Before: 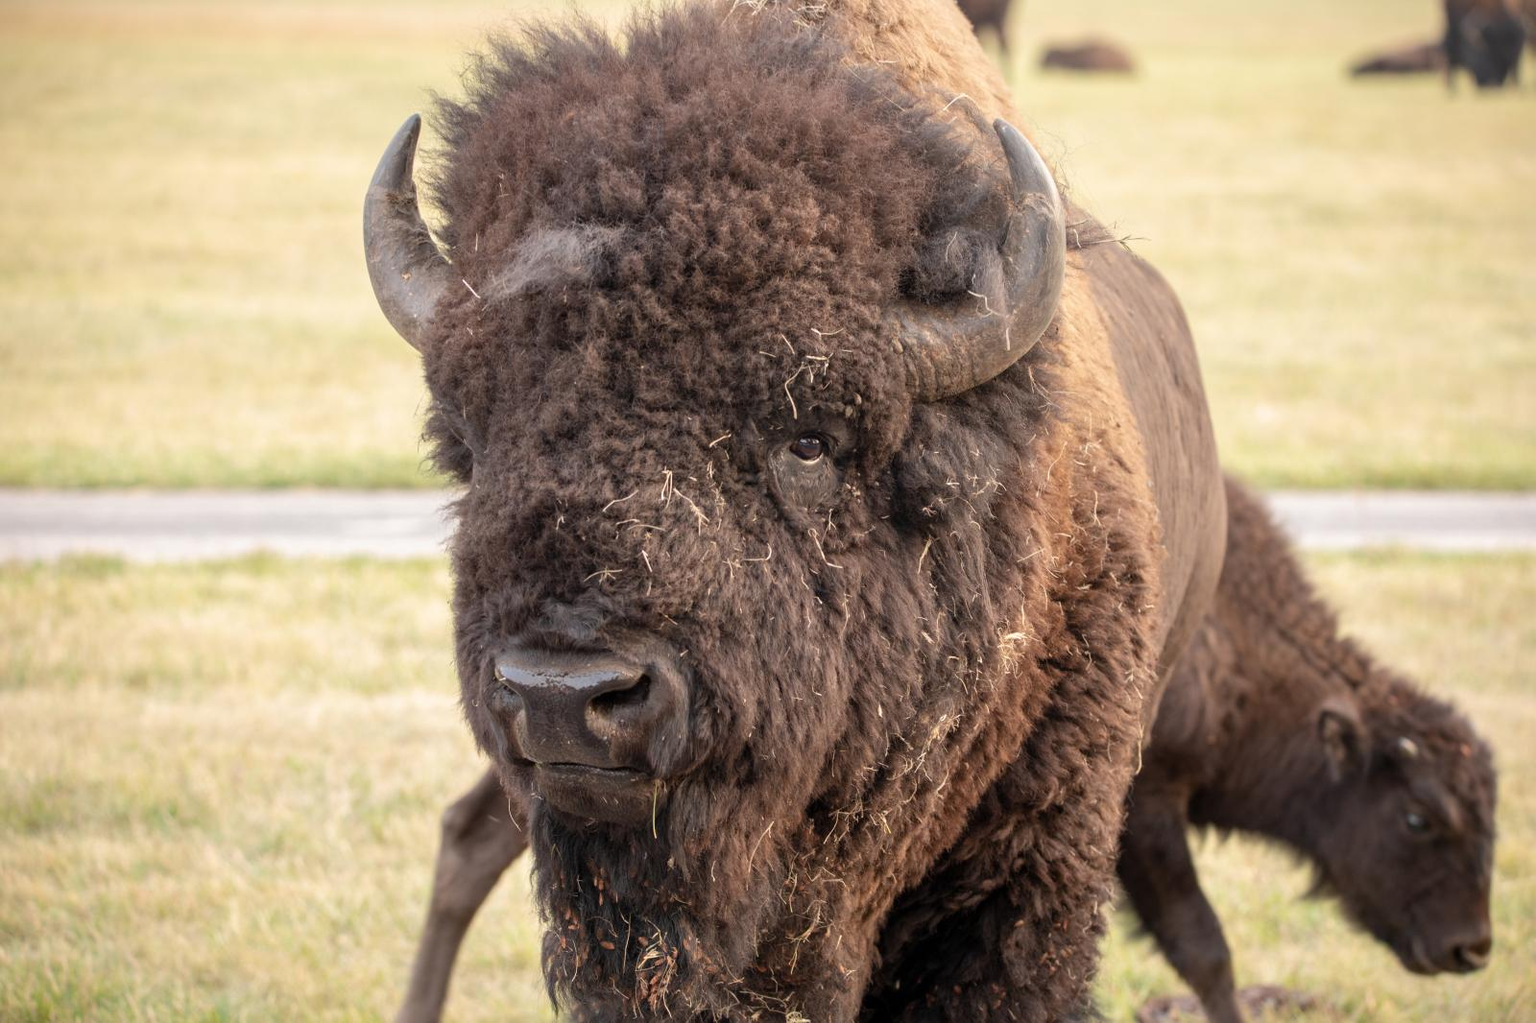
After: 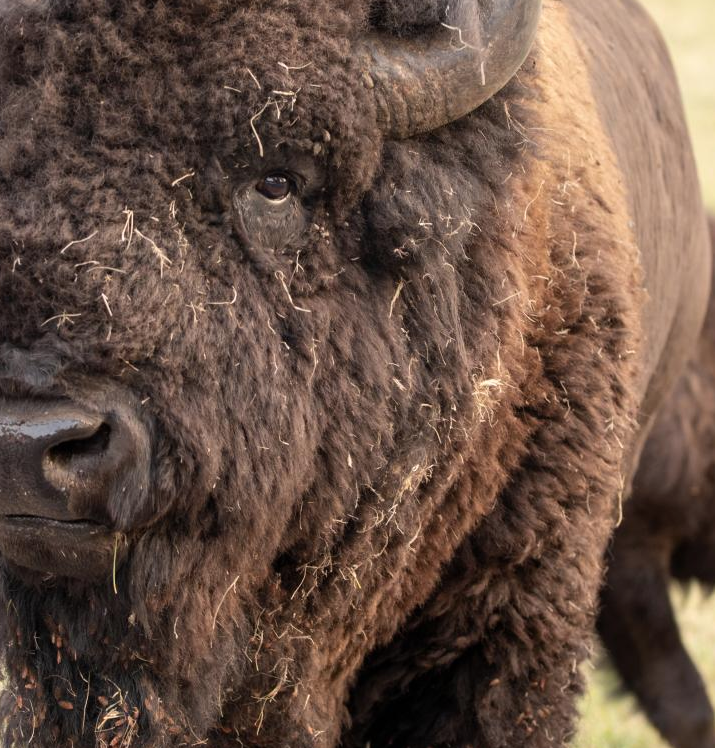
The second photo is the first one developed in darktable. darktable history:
crop: left 35.456%, top 26.315%, right 19.834%, bottom 3.427%
color balance rgb: shadows lift › luminance -20.373%, power › hue 63.08°, perceptual saturation grading › global saturation 0.221%
